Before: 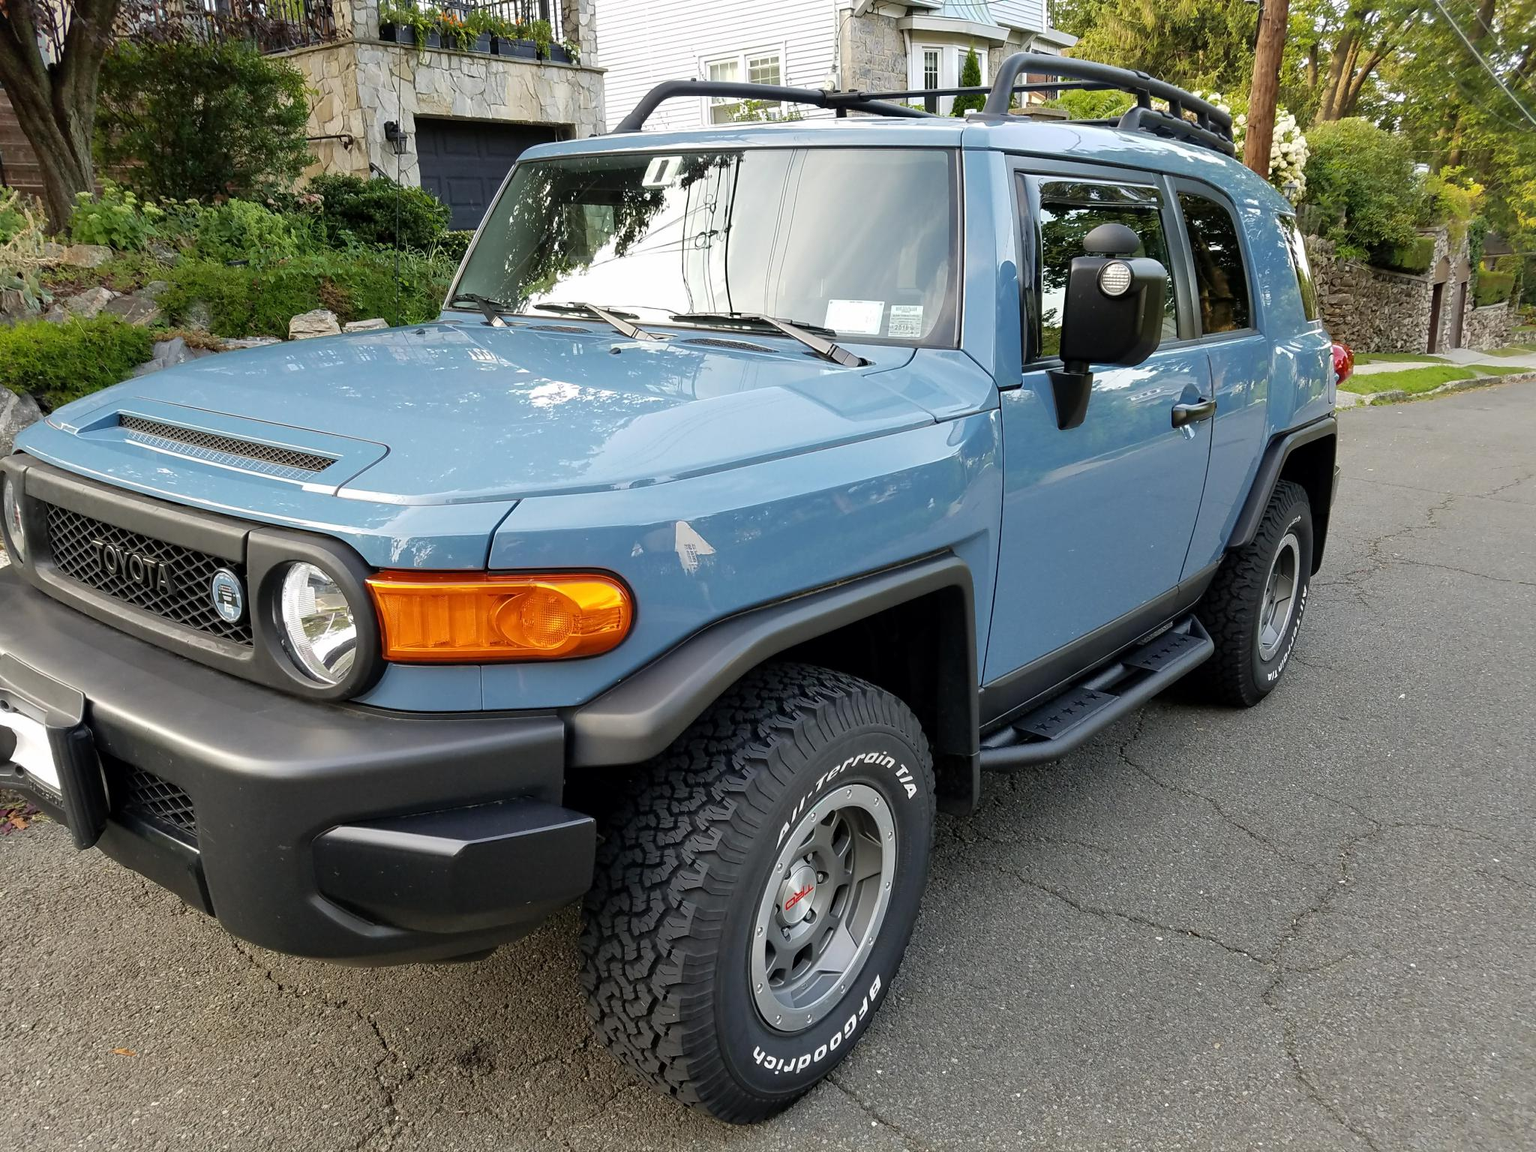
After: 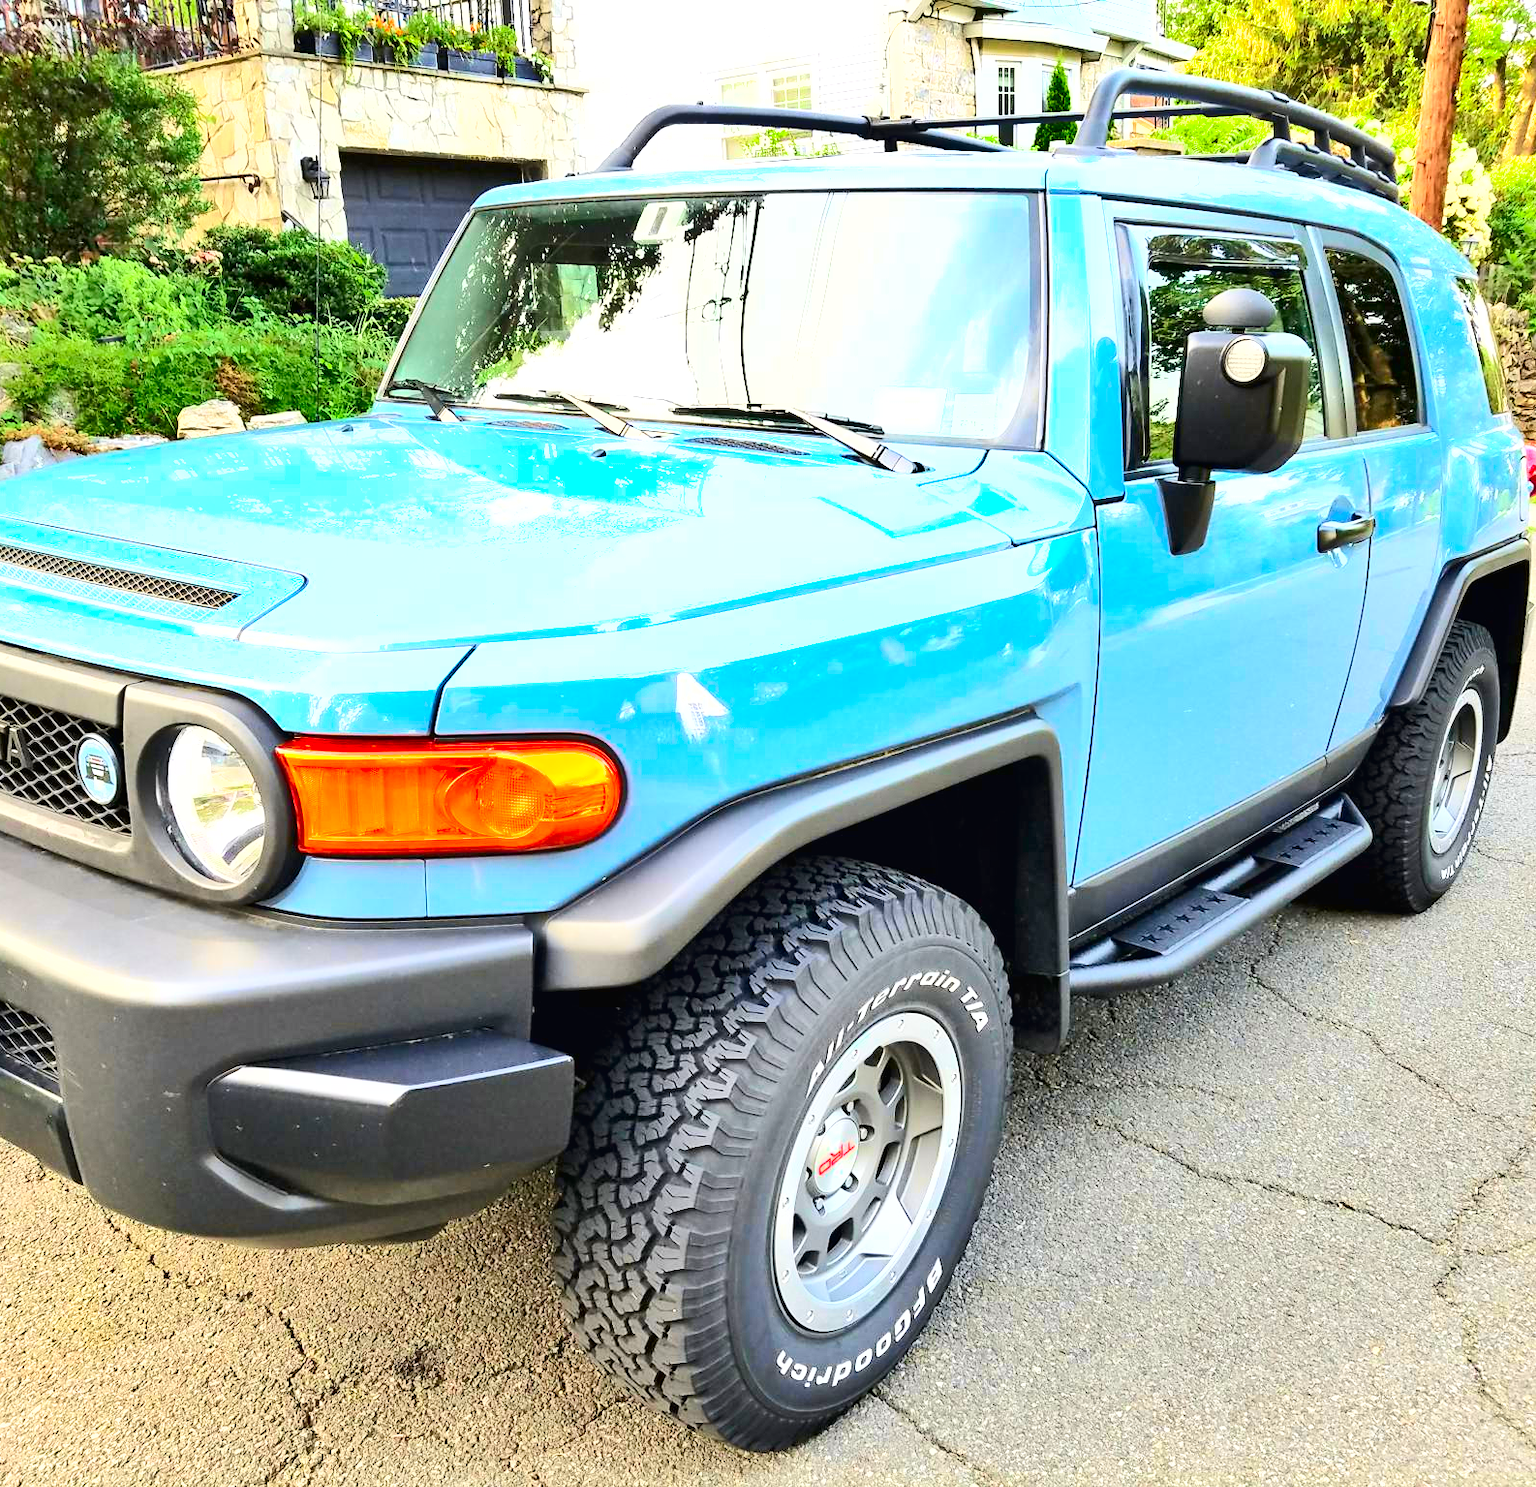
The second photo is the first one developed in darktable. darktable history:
shadows and highlights: low approximation 0.01, soften with gaussian
crop: left 9.88%, right 12.664%
contrast brightness saturation: contrast 0.24, brightness 0.26, saturation 0.39
tone curve: curves: ch0 [(0, 0.013) (0.054, 0.018) (0.205, 0.191) (0.289, 0.292) (0.39, 0.424) (0.493, 0.551) (0.666, 0.743) (0.795, 0.841) (1, 0.998)]; ch1 [(0, 0) (0.385, 0.343) (0.439, 0.415) (0.494, 0.495) (0.501, 0.501) (0.51, 0.509) (0.54, 0.552) (0.586, 0.614) (0.66, 0.706) (0.783, 0.804) (1, 1)]; ch2 [(0, 0) (0.32, 0.281) (0.403, 0.399) (0.441, 0.428) (0.47, 0.469) (0.498, 0.496) (0.524, 0.538) (0.566, 0.579) (0.633, 0.665) (0.7, 0.711) (1, 1)], color space Lab, independent channels, preserve colors none
exposure: black level correction 0, exposure 1.2 EV, compensate exposure bias true, compensate highlight preservation false
